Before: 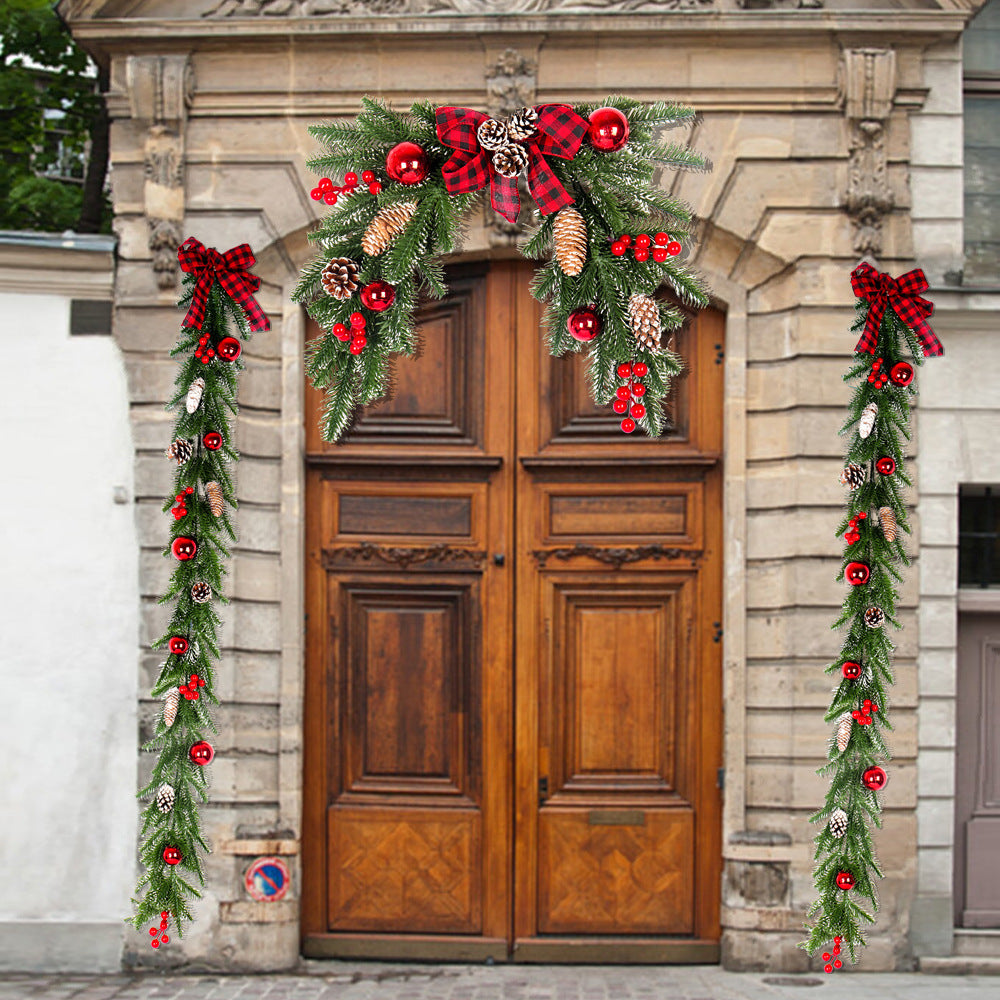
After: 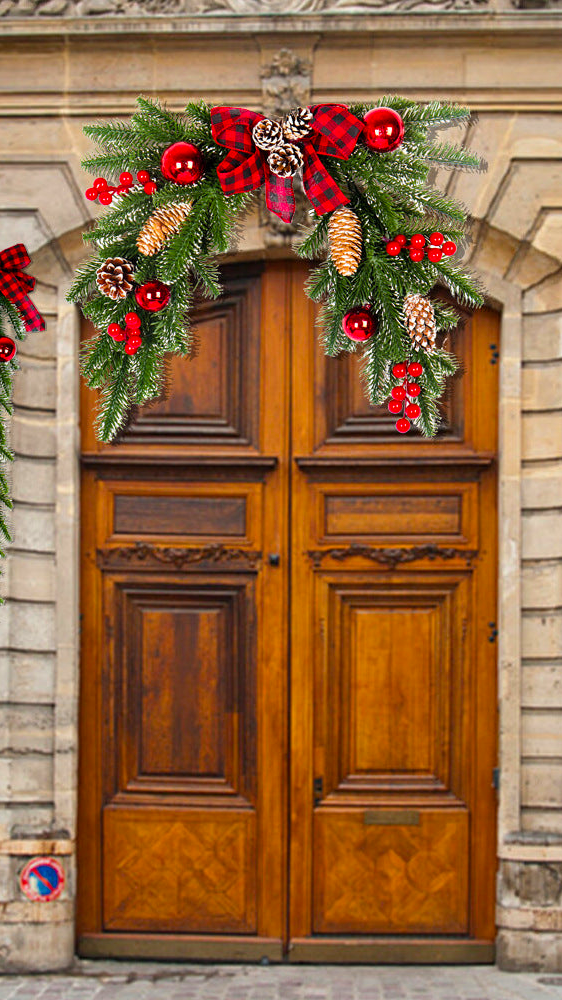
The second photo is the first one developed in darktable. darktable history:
crop and rotate: left 22.516%, right 21.234%
color balance rgb: perceptual saturation grading › global saturation 25%, global vibrance 20%
